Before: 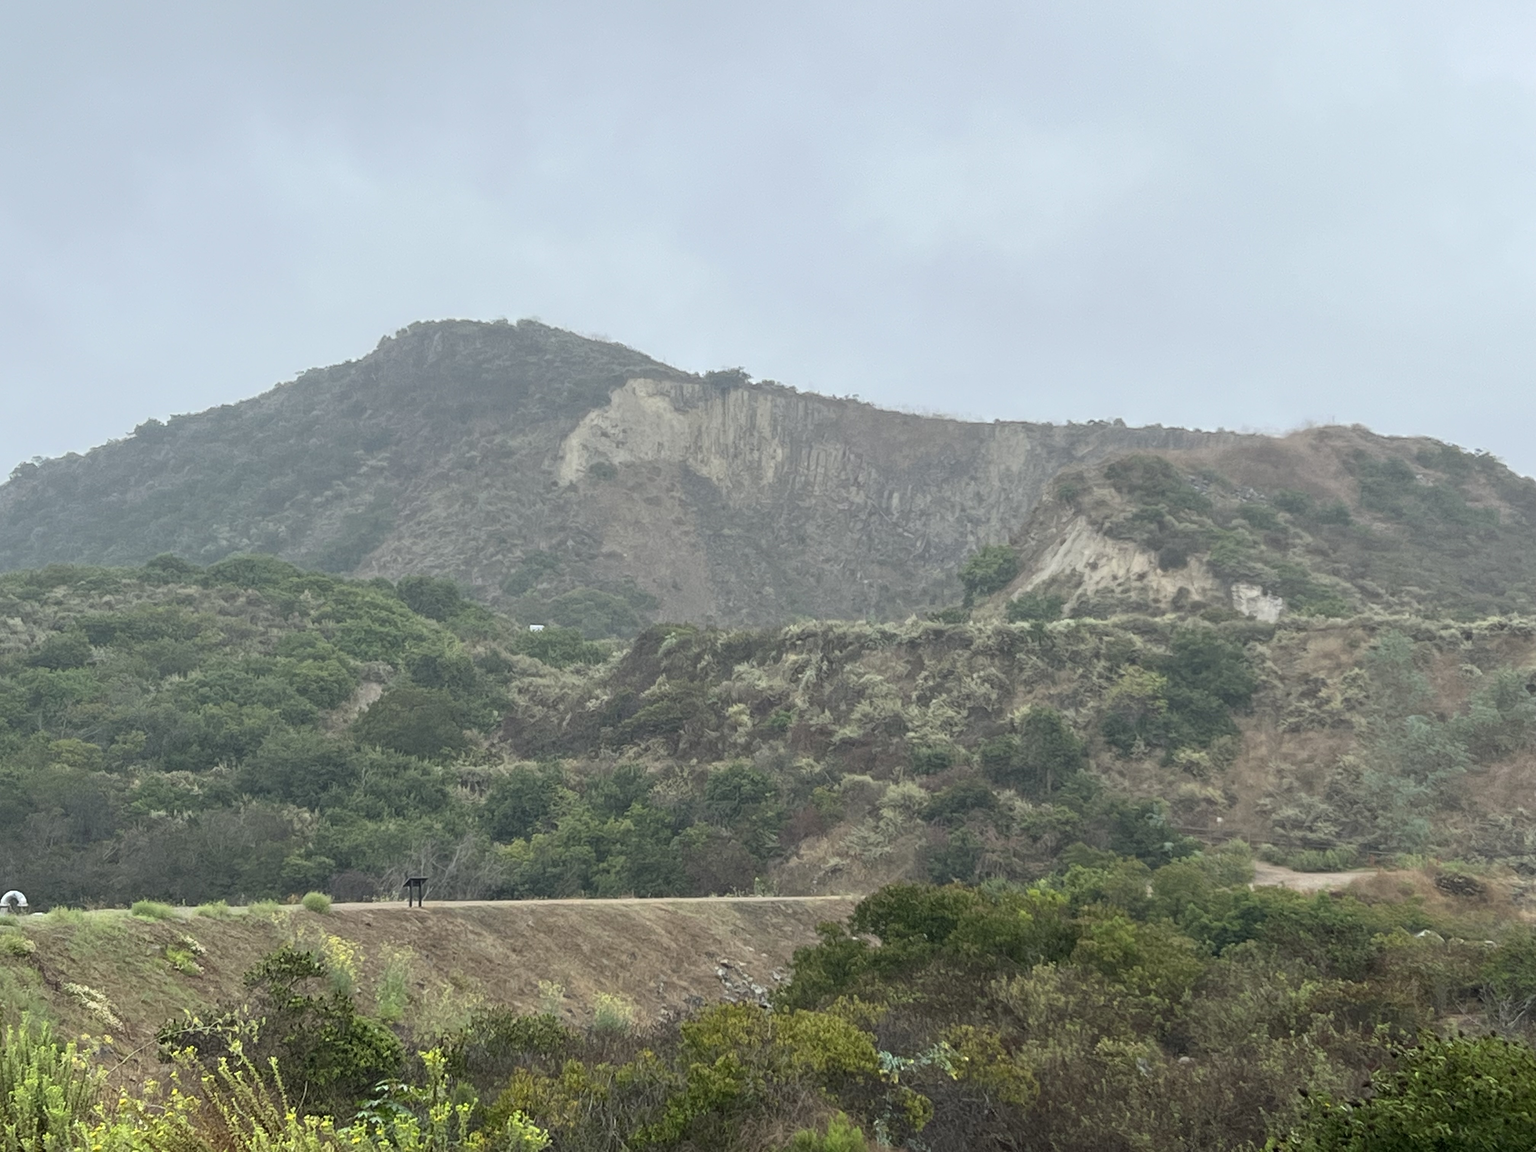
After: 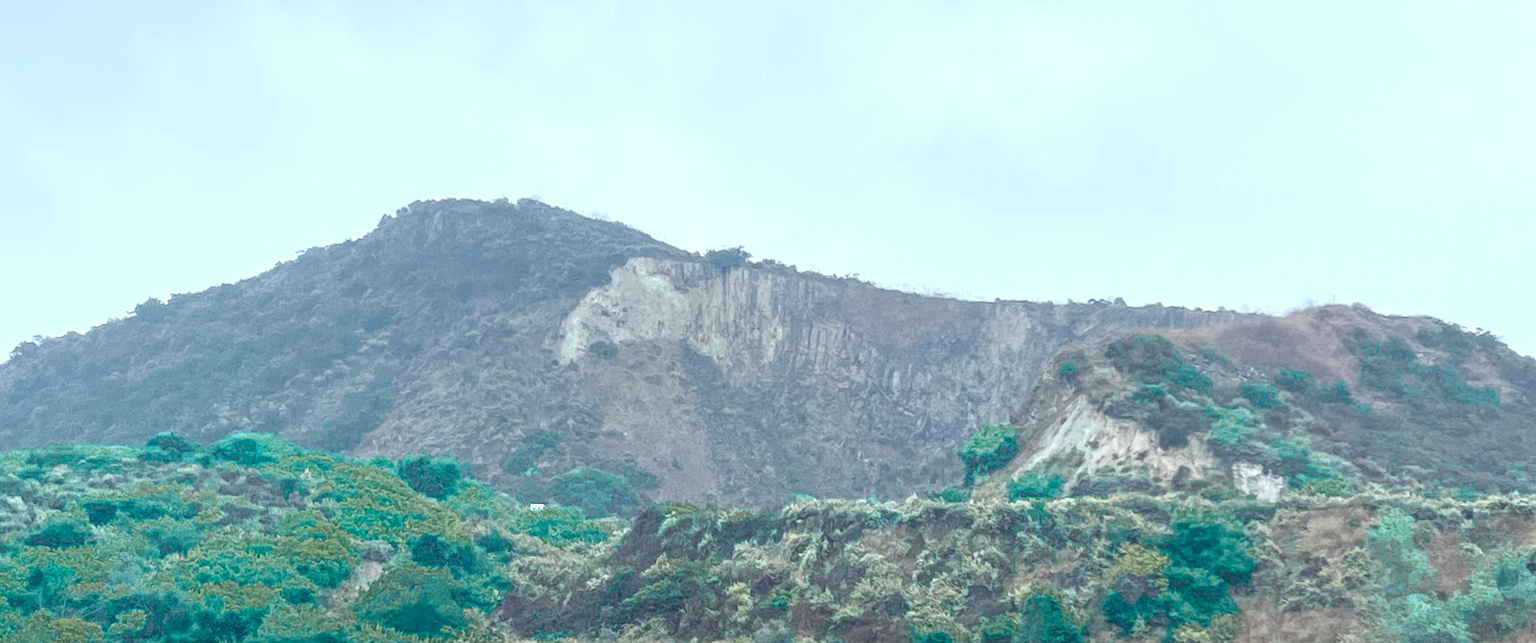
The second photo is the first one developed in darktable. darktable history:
crop and rotate: top 10.572%, bottom 33.541%
color balance rgb: linear chroma grading › global chroma 20.595%, perceptual saturation grading › global saturation 0.929%, perceptual saturation grading › highlights -29.061%, perceptual saturation grading › mid-tones 28.955%, perceptual saturation grading › shadows 58.907%
color zones: curves: ch0 [(0.25, 0.5) (0.423, 0.5) (0.443, 0.5) (0.521, 0.756) (0.568, 0.5) (0.576, 0.5) (0.75, 0.5)]; ch1 [(0.25, 0.5) (0.423, 0.5) (0.443, 0.5) (0.539, 0.873) (0.624, 0.565) (0.631, 0.5) (0.75, 0.5)], mix 25.51%
local contrast: on, module defaults
tone equalizer: -8 EV -0.409 EV, -7 EV -0.372 EV, -6 EV -0.354 EV, -5 EV -0.235 EV, -3 EV 0.196 EV, -2 EV 0.308 EV, -1 EV 0.394 EV, +0 EV 0.433 EV, mask exposure compensation -0.502 EV
color correction: highlights a* 0.931, highlights b* 2.81, saturation 1.08
color calibration: x 0.372, y 0.387, temperature 4286.92 K
